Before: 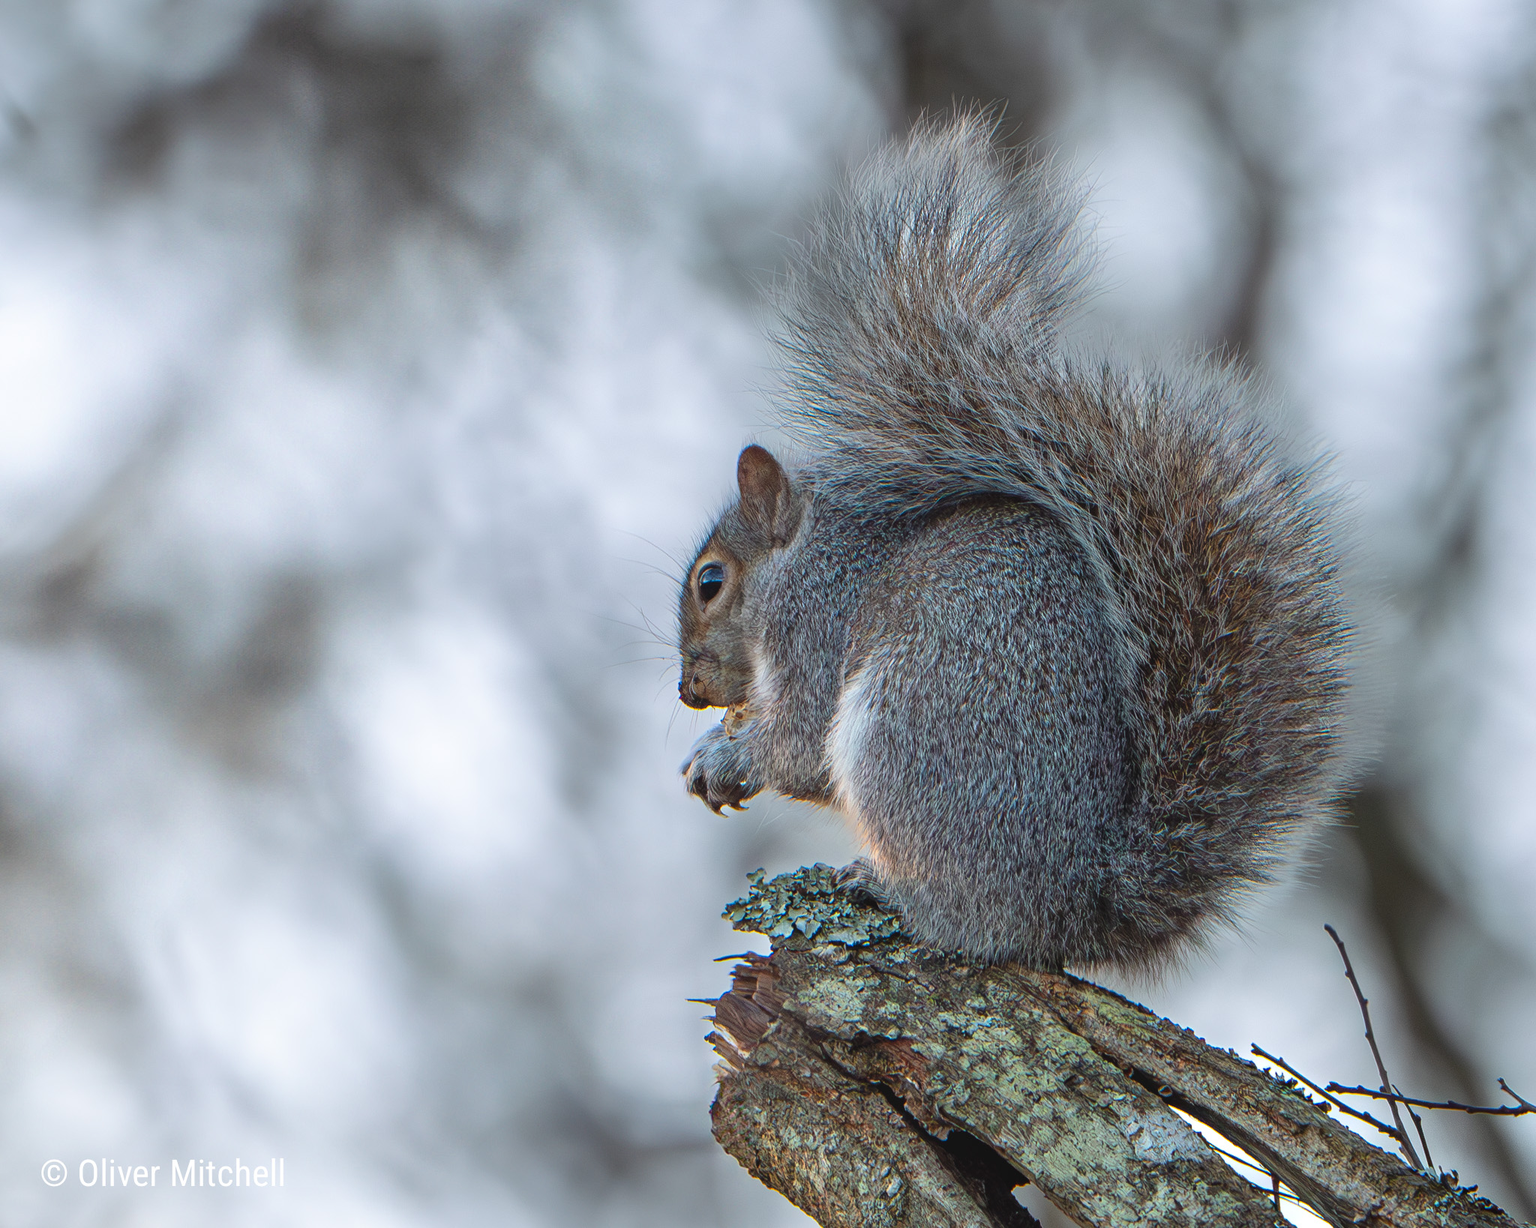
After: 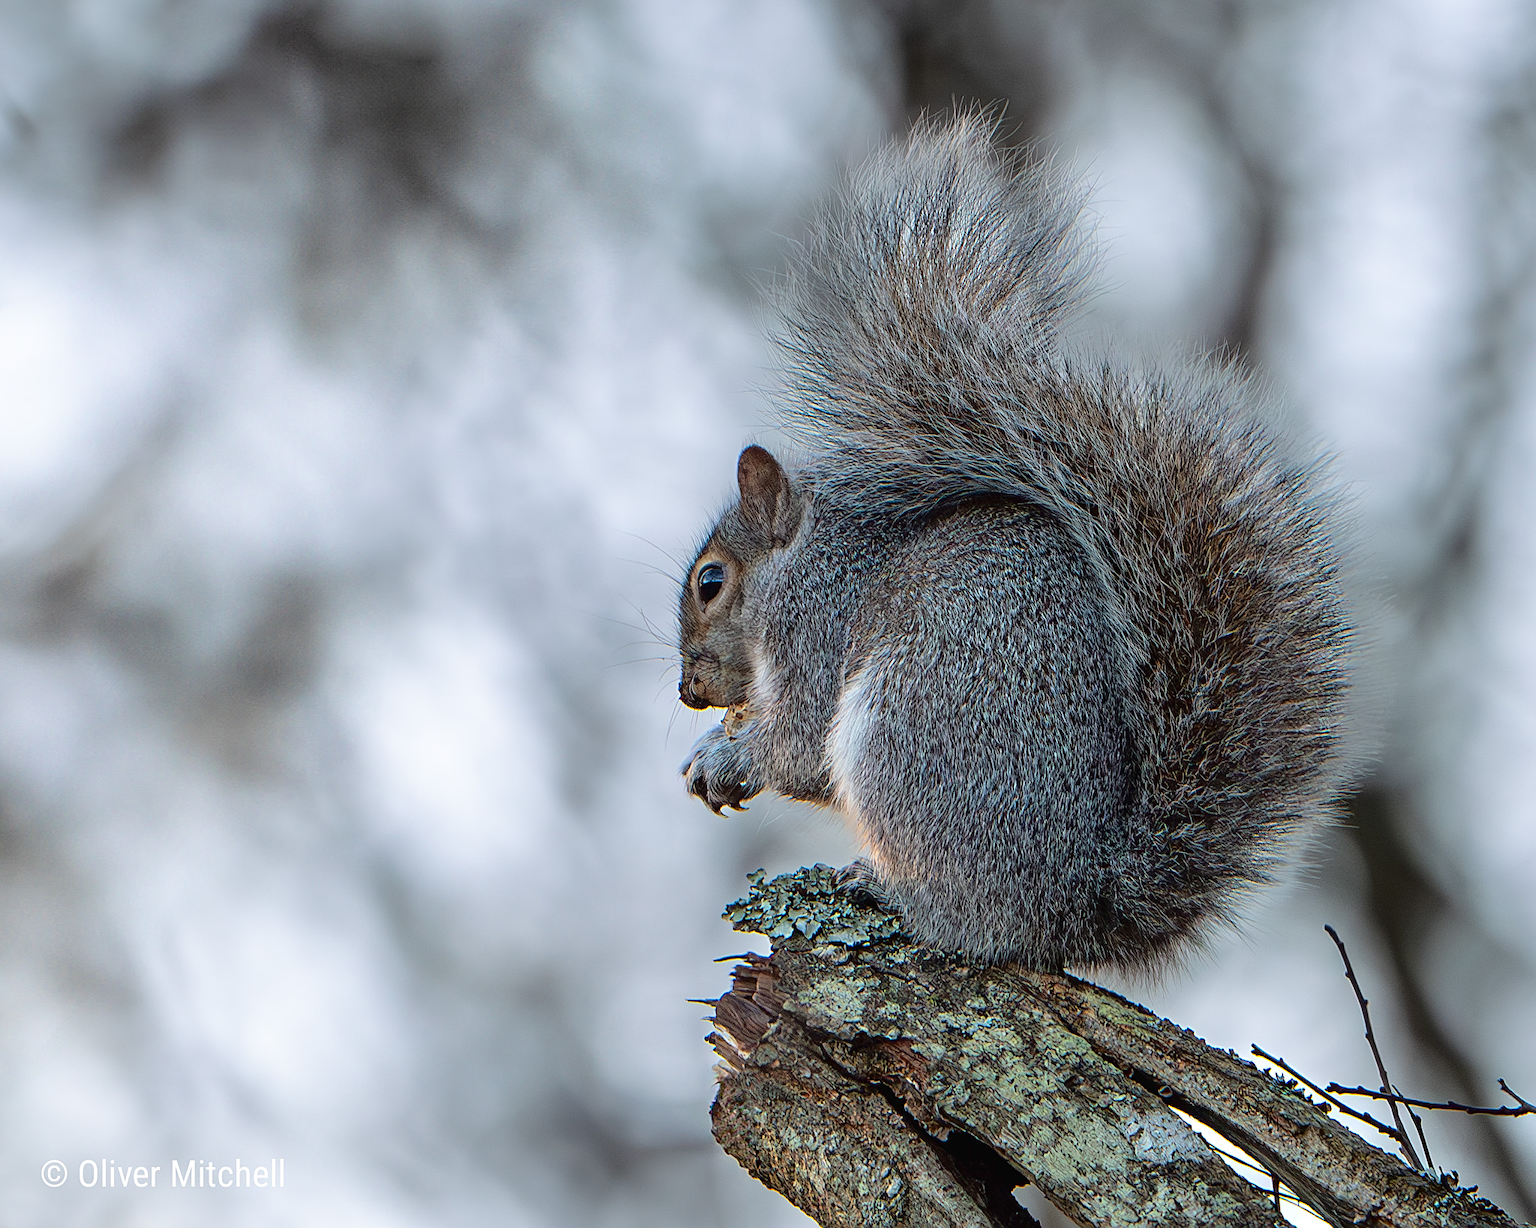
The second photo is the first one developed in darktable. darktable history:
sharpen: on, module defaults
fill light: exposure -2 EV, width 8.6
